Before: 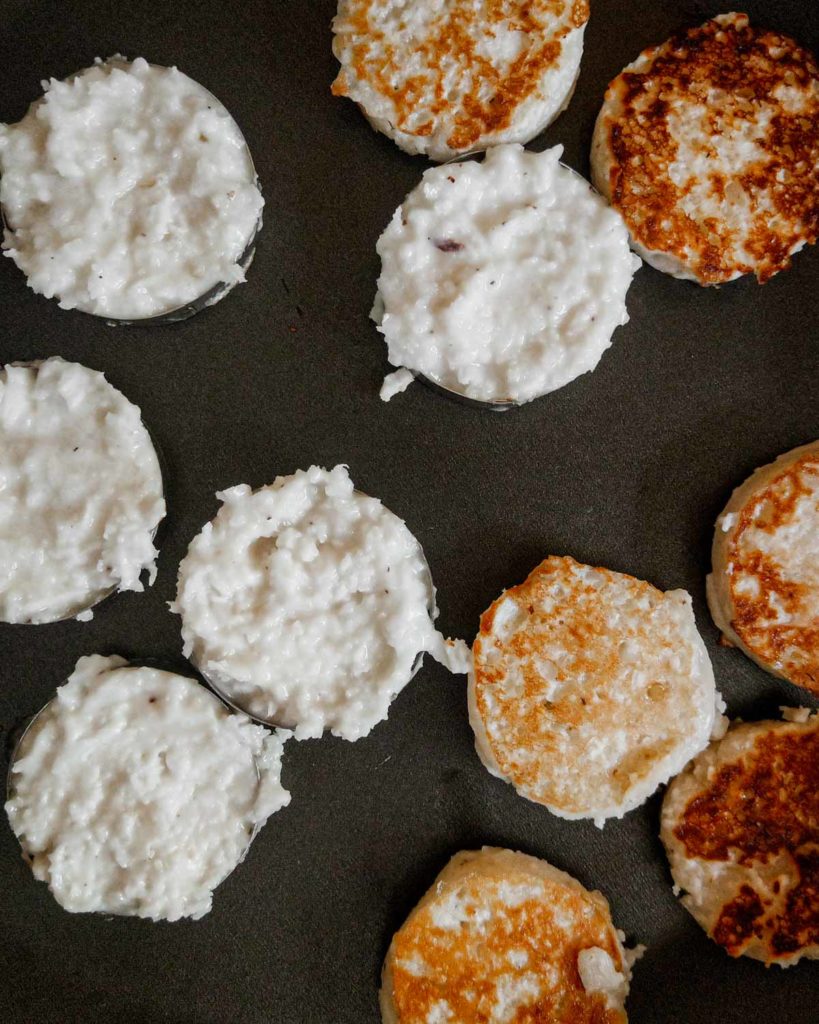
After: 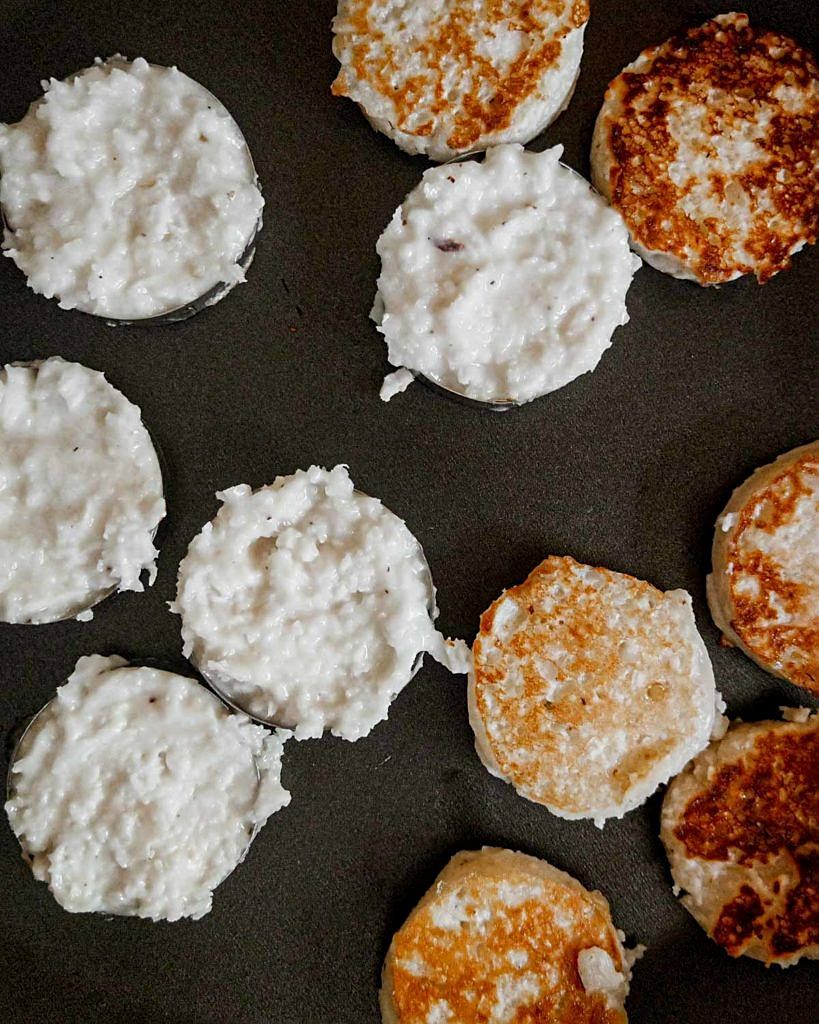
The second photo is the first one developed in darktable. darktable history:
sharpen: on, module defaults
color correction: highlights a* -0.212, highlights b* -0.1
exposure: black level correction 0.001, compensate highlight preservation false
